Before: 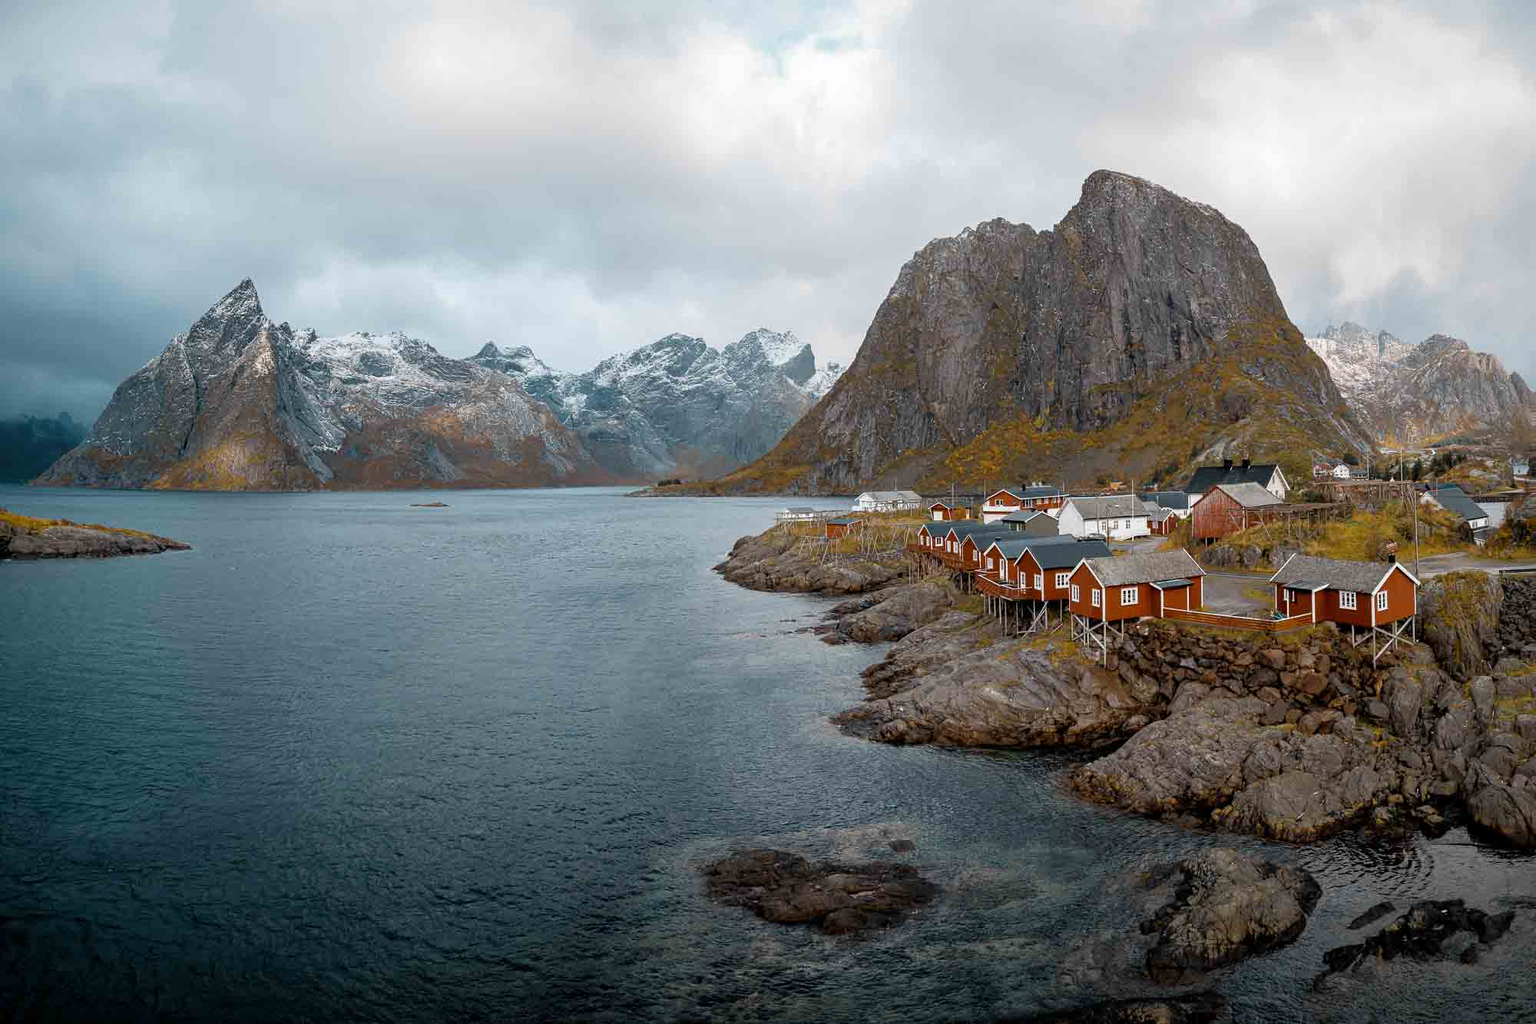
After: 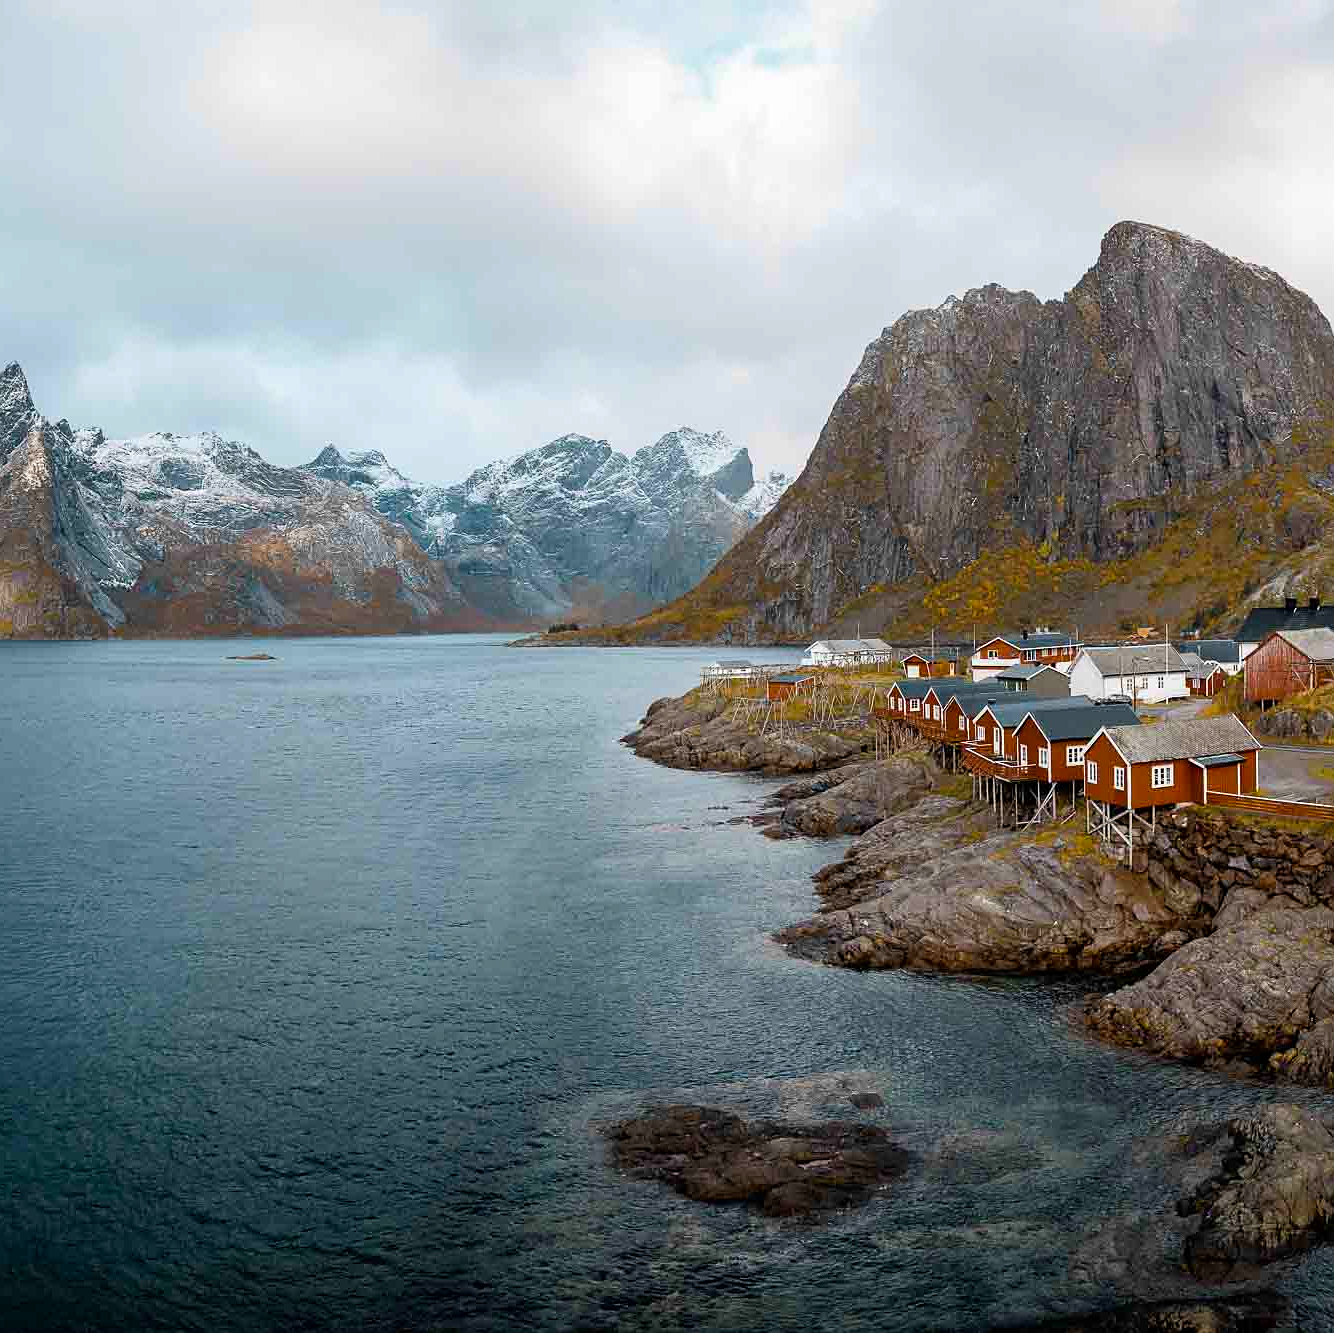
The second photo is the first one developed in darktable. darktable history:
crop: left 15.428%, right 17.86%
sharpen: radius 1.032, threshold 0.873
color balance rgb: shadows lift › hue 86.33°, linear chroma grading › global chroma 14.568%, perceptual saturation grading › global saturation -0.131%, global vibrance 20%
tone curve: curves: ch0 [(0, 0) (0.251, 0.254) (0.689, 0.733) (1, 1)], color space Lab, independent channels, preserve colors none
